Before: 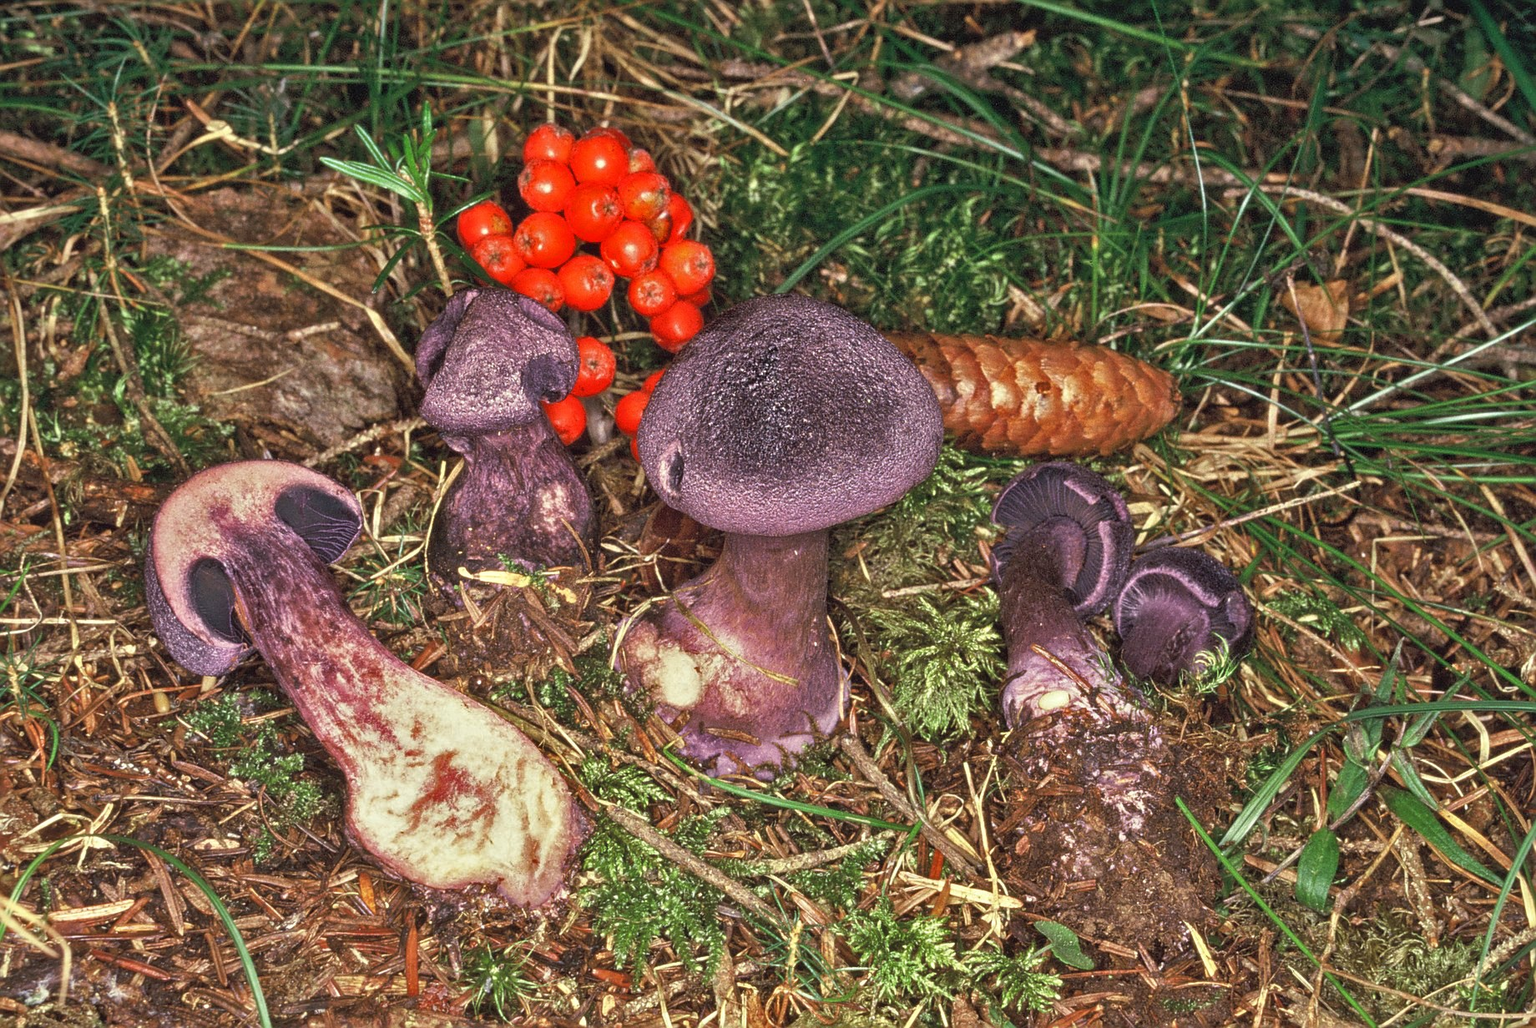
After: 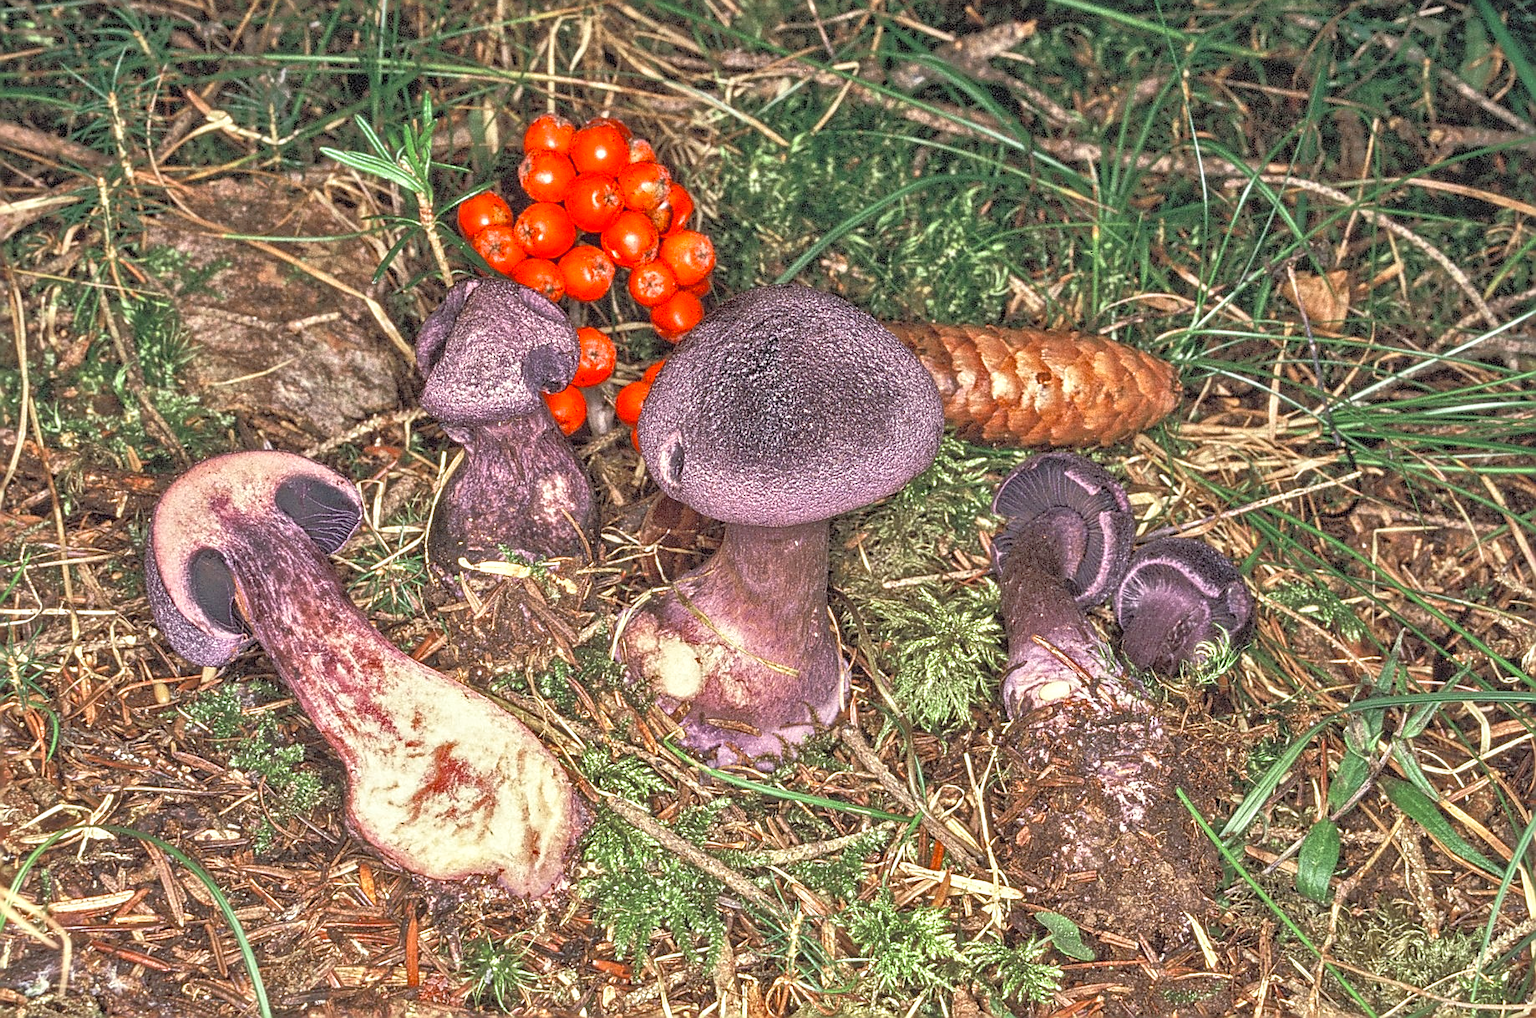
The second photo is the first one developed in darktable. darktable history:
contrast brightness saturation: contrast 0.14, brightness 0.21
color balance: input saturation 80.07%
local contrast: on, module defaults
sharpen: on, module defaults
rgb curve: curves: ch0 [(0, 0) (0.072, 0.166) (0.217, 0.293) (0.414, 0.42) (1, 1)], compensate middle gray true, preserve colors basic power
crop: top 1.049%, right 0.001%
filmic rgb: black relative exposure -12 EV, white relative exposure 2.8 EV, threshold 3 EV, target black luminance 0%, hardness 8.06, latitude 70.41%, contrast 1.14, highlights saturation mix 10%, shadows ↔ highlights balance -0.388%, color science v4 (2020), iterations of high-quality reconstruction 10, contrast in shadows soft, contrast in highlights soft, enable highlight reconstruction true
